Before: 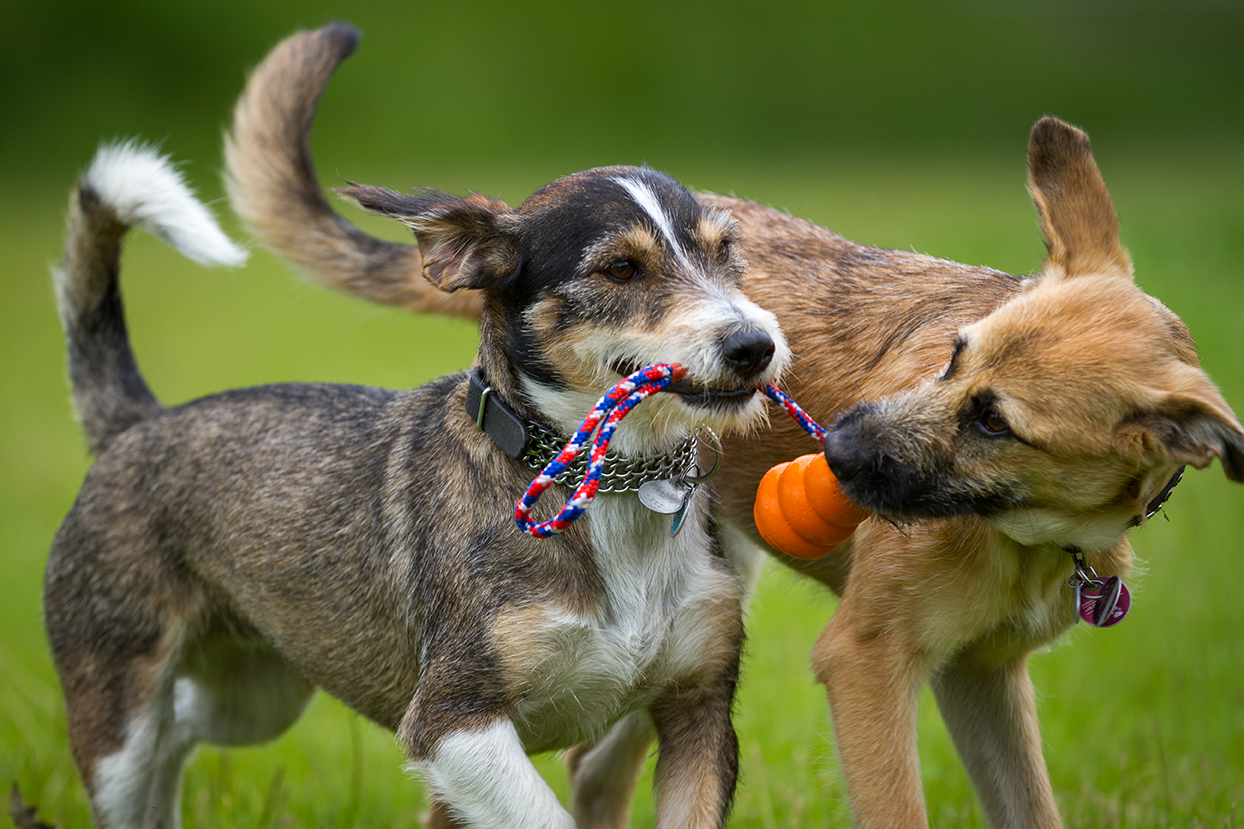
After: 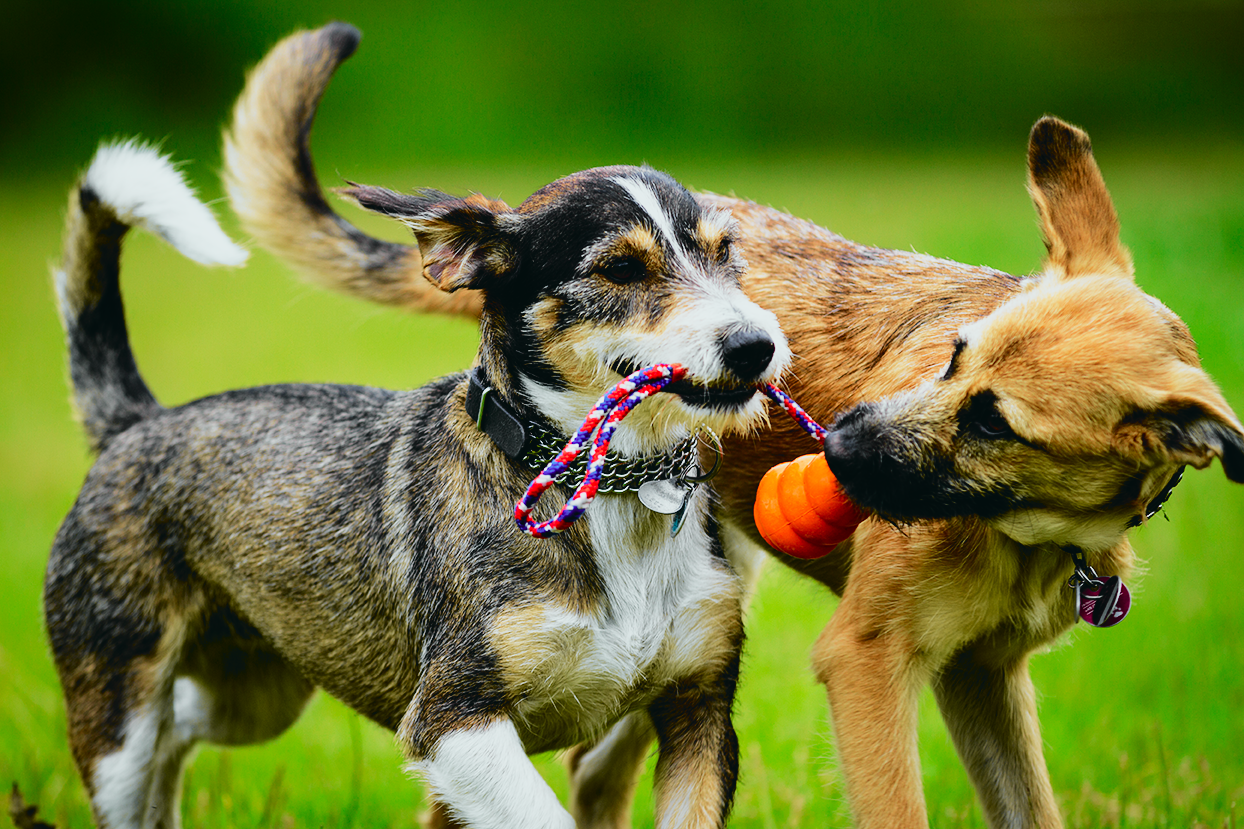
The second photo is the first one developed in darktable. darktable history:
sigmoid: contrast 1.7, skew -0.2, preserve hue 0%, red attenuation 0.1, red rotation 0.035, green attenuation 0.1, green rotation -0.017, blue attenuation 0.15, blue rotation -0.052, base primaries Rec2020
tone curve: curves: ch0 [(0.001, 0.029) (0.084, 0.074) (0.162, 0.165) (0.304, 0.382) (0.466, 0.576) (0.654, 0.741) (0.848, 0.906) (0.984, 0.963)]; ch1 [(0, 0) (0.34, 0.235) (0.46, 0.46) (0.515, 0.502) (0.553, 0.567) (0.764, 0.815) (1, 1)]; ch2 [(0, 0) (0.44, 0.458) (0.479, 0.492) (0.524, 0.507) (0.547, 0.579) (0.673, 0.712) (1, 1)], color space Lab, independent channels, preserve colors none
